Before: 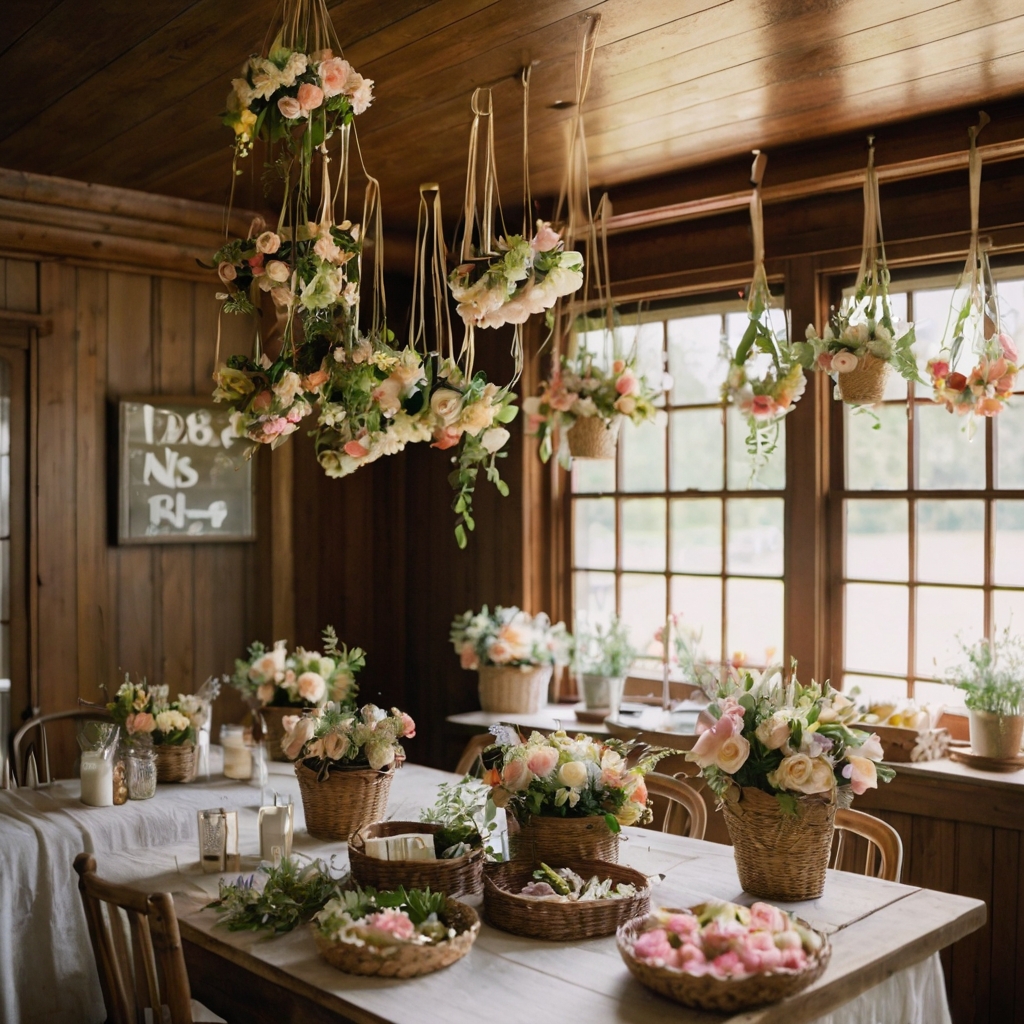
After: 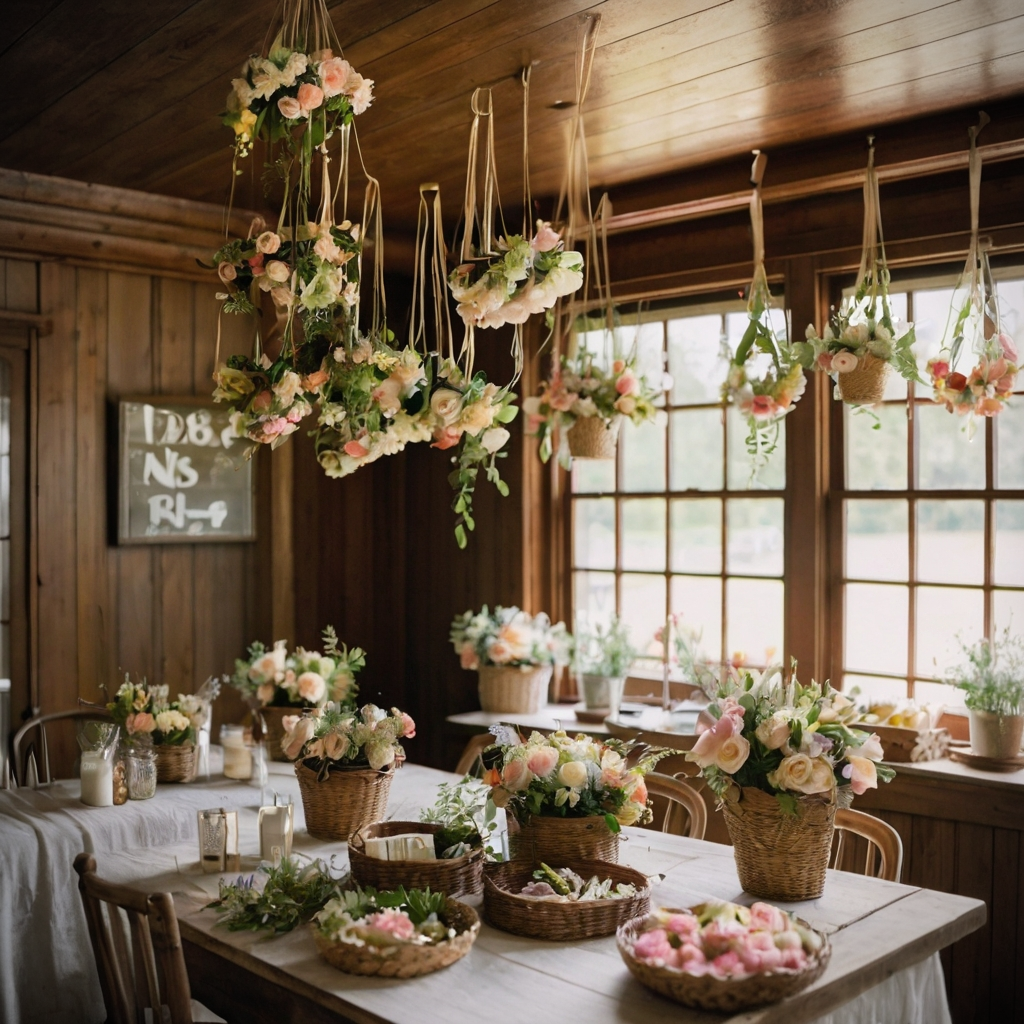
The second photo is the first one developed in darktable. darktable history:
shadows and highlights: shadows 32, highlights -32, soften with gaussian
vignetting: fall-off start 91.19%
